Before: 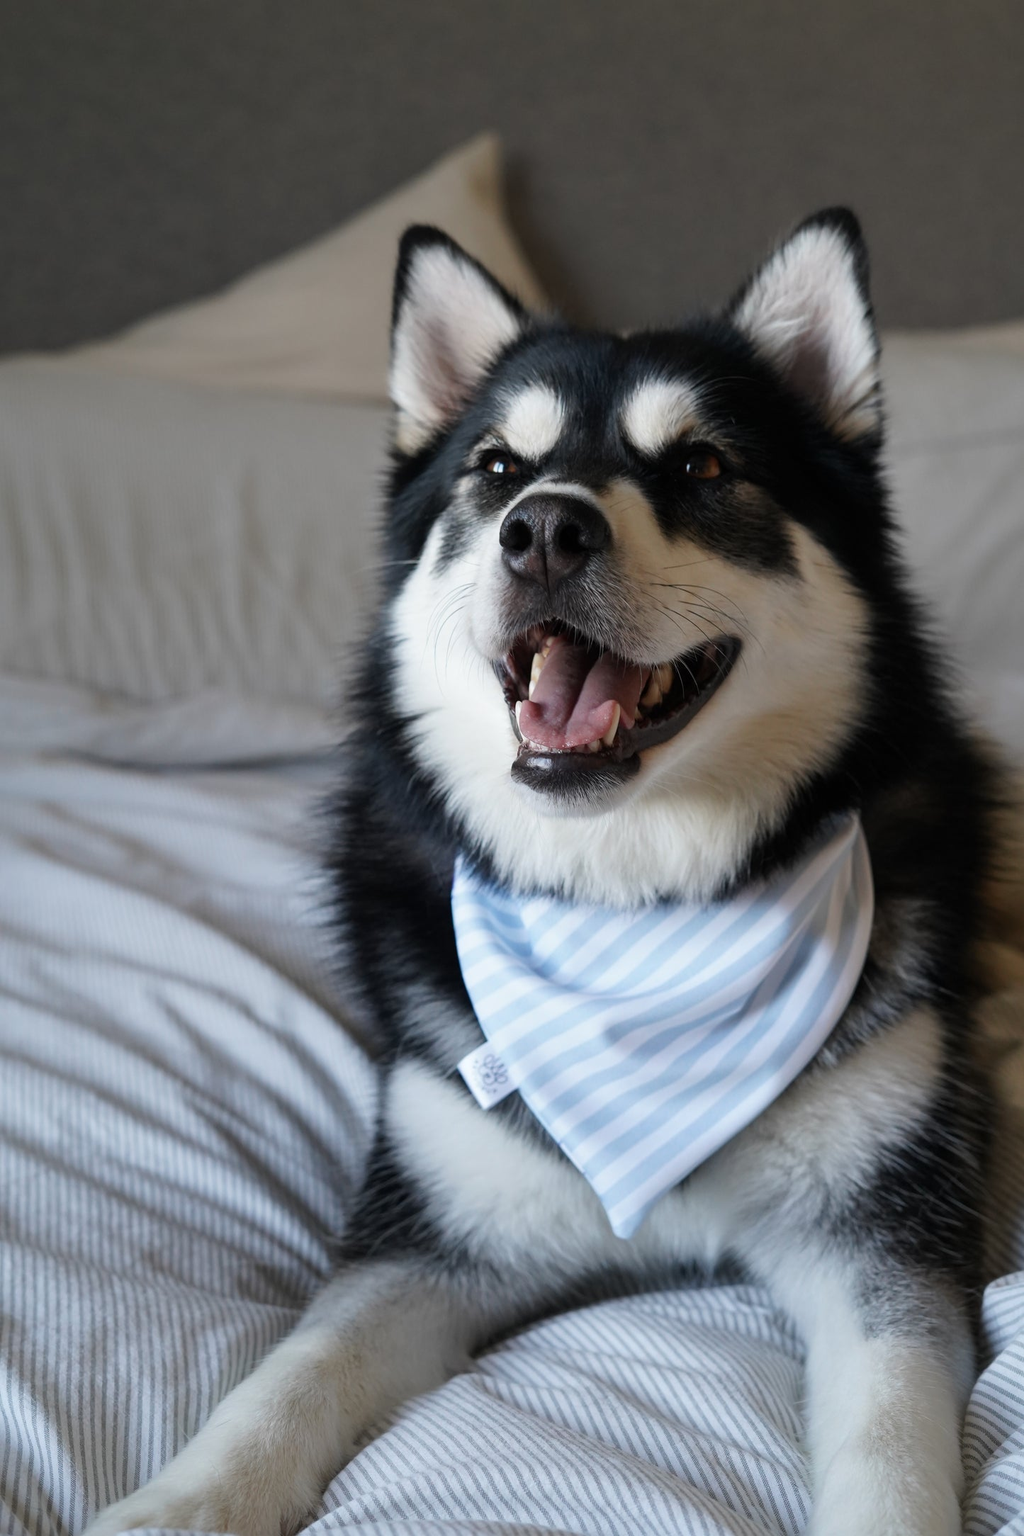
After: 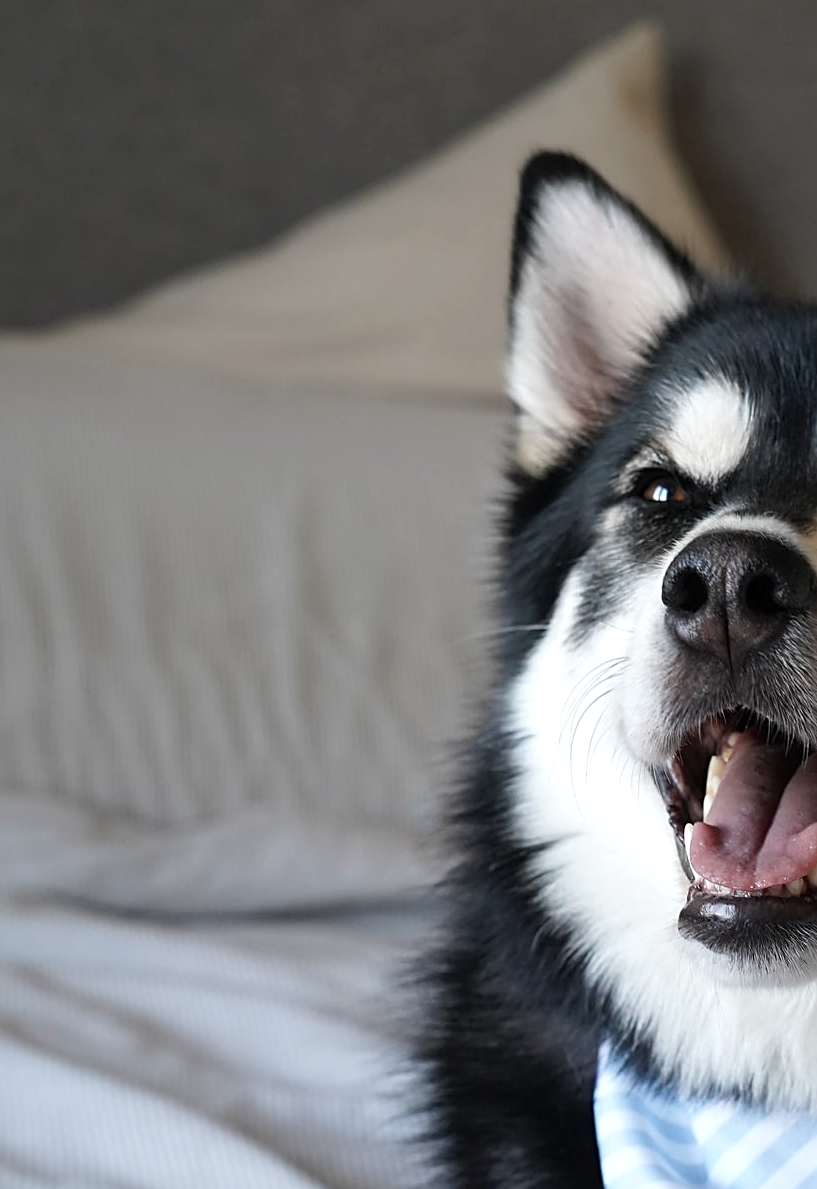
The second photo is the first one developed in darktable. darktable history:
shadows and highlights: radius 47.47, white point adjustment 6.55, compress 79.32%, soften with gaussian
sharpen: on, module defaults
crop and rotate: left 3.031%, top 7.664%, right 40.391%, bottom 37.474%
